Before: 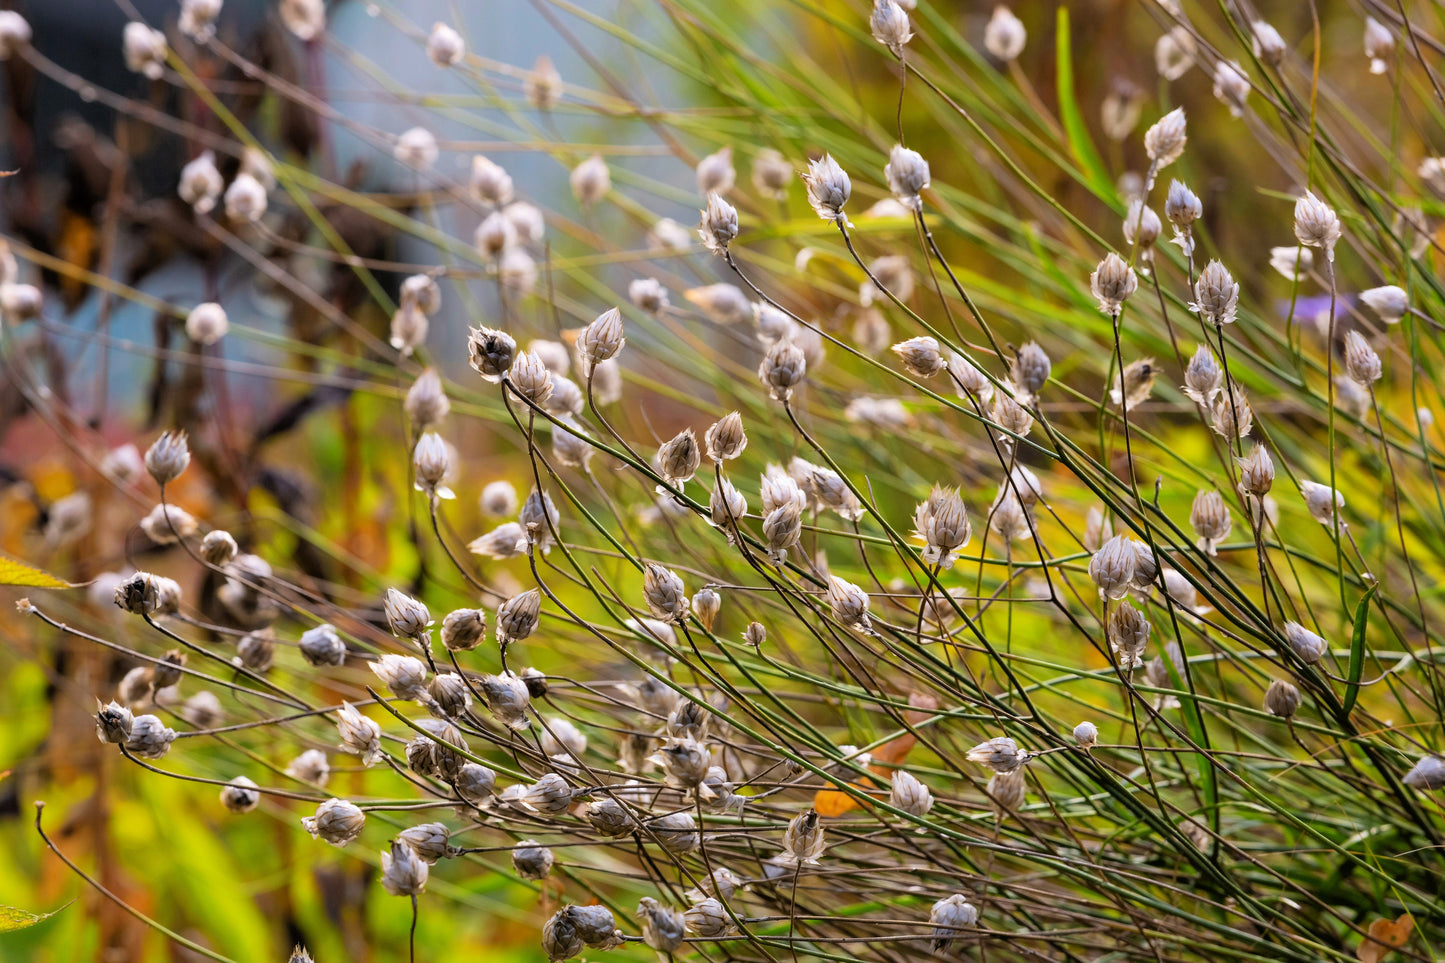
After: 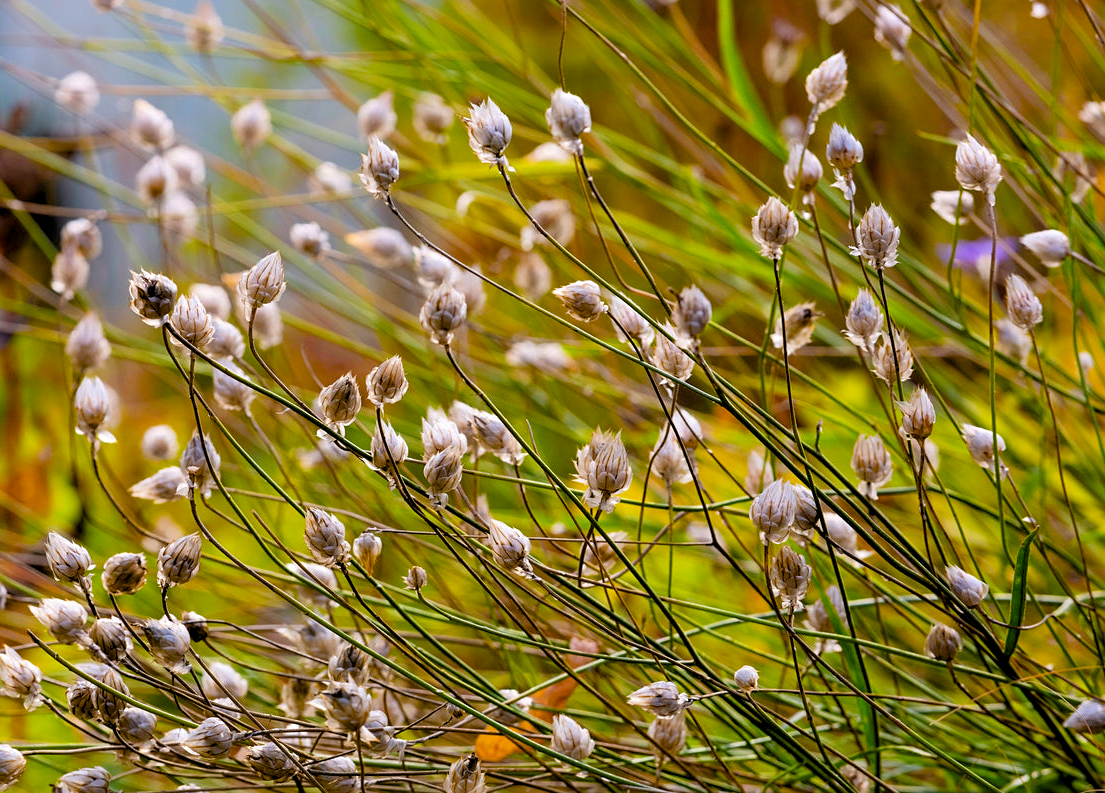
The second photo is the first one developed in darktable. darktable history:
sharpen: amount 0.215
color balance rgb: global offset › luminance -0.511%, perceptual saturation grading › global saturation 20%, perceptual saturation grading › highlights -25.566%, perceptual saturation grading › shadows 50.385%, global vibrance 20%
crop: left 23.519%, top 5.857%, bottom 11.769%
